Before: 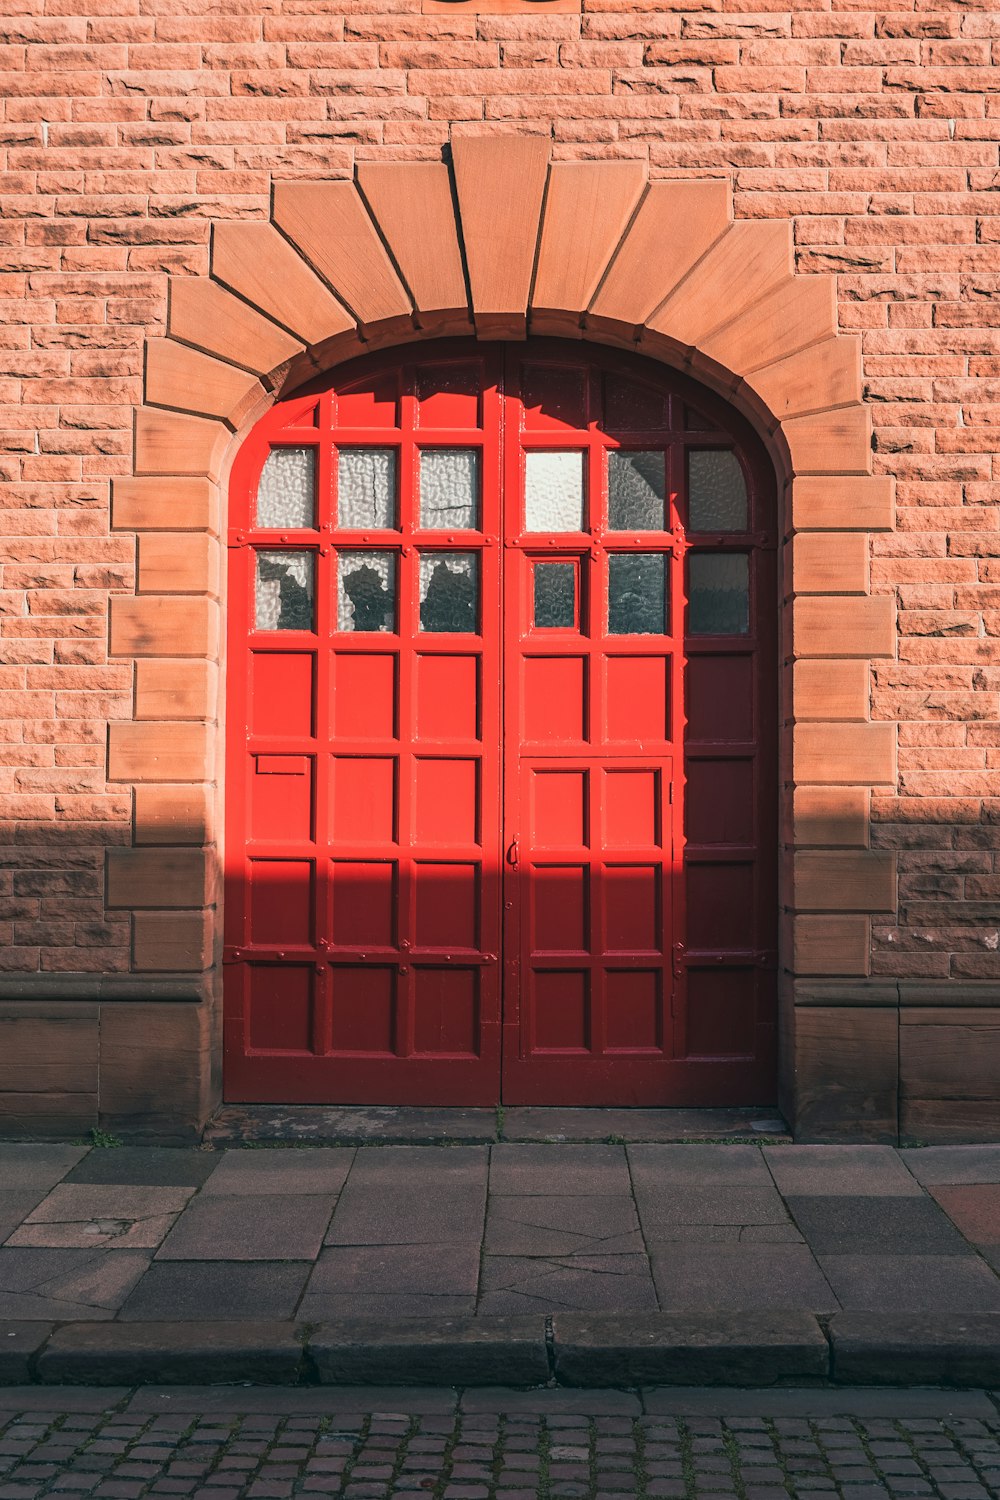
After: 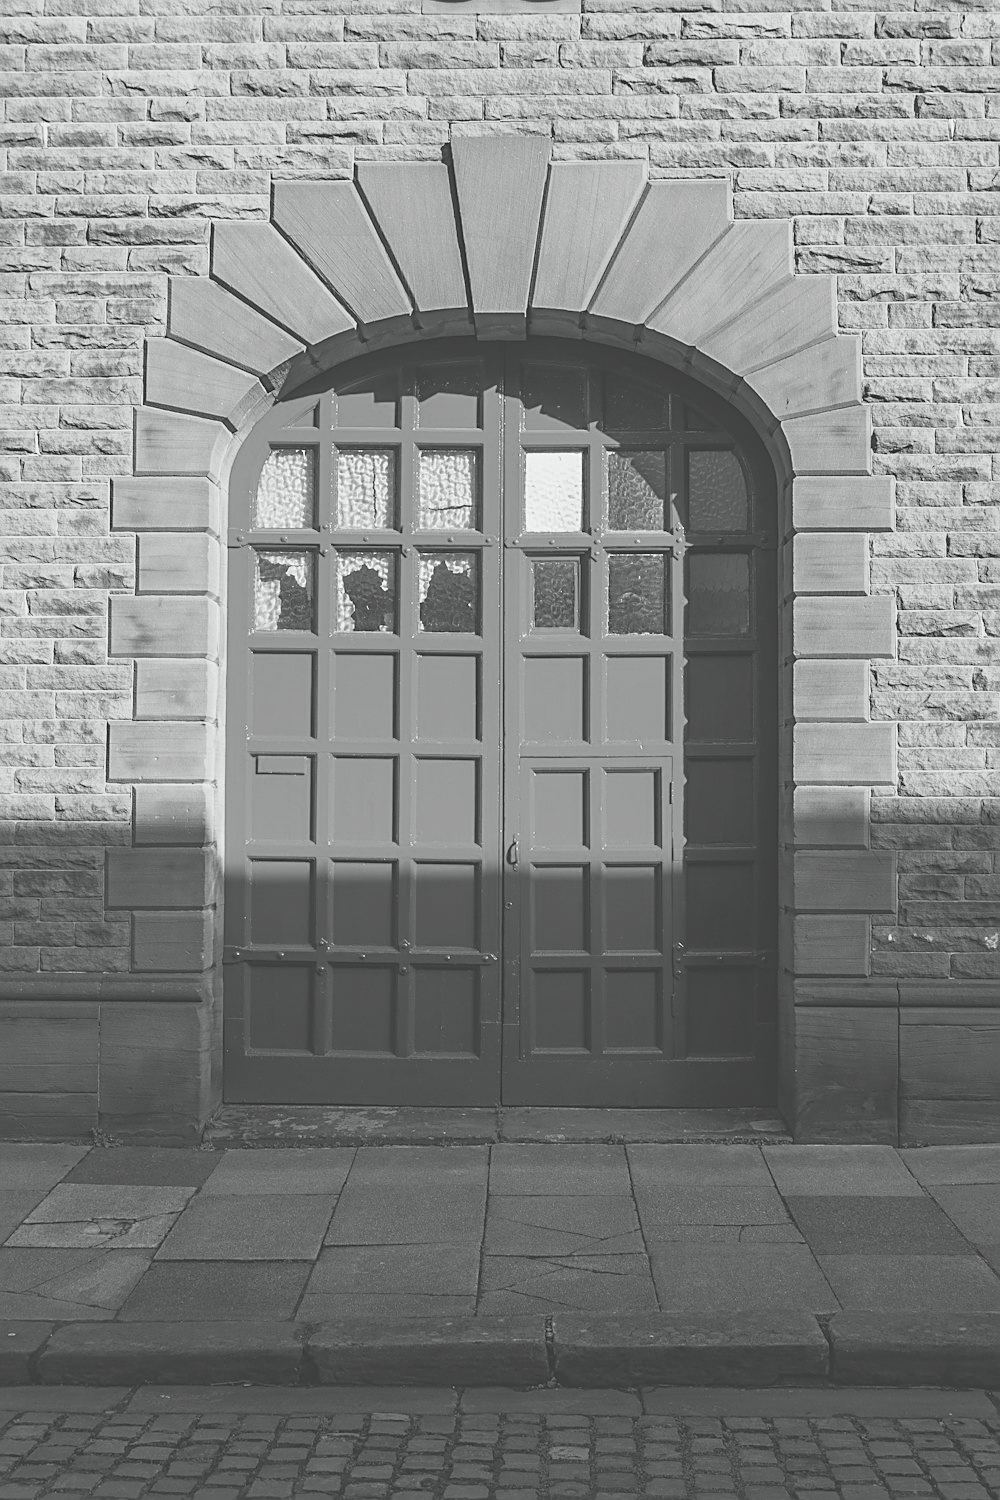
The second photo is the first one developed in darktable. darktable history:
sharpen: on, module defaults
tone curve: curves: ch0 [(0, 0.009) (0.105, 0.08) (0.195, 0.18) (0.283, 0.316) (0.384, 0.434) (0.485, 0.531) (0.638, 0.69) (0.81, 0.872) (1, 0.977)]; ch1 [(0, 0) (0.161, 0.092) (0.35, 0.33) (0.379, 0.401) (0.456, 0.469) (0.502, 0.5) (0.525, 0.514) (0.586, 0.604) (0.642, 0.645) (0.858, 0.817) (1, 0.942)]; ch2 [(0, 0) (0.371, 0.362) (0.437, 0.437) (0.48, 0.49) (0.53, 0.515) (0.56, 0.571) (0.622, 0.606) (0.881, 0.795) (1, 0.929)], color space Lab, independent channels, preserve colors none
color calibration: output gray [0.21, 0.42, 0.37, 0], gray › normalize channels true, illuminant same as pipeline (D50), adaptation XYZ, x 0.346, y 0.359, gamut compression 0
exposure: black level correction -0.041, exposure 0.064 EV, compensate highlight preservation false
